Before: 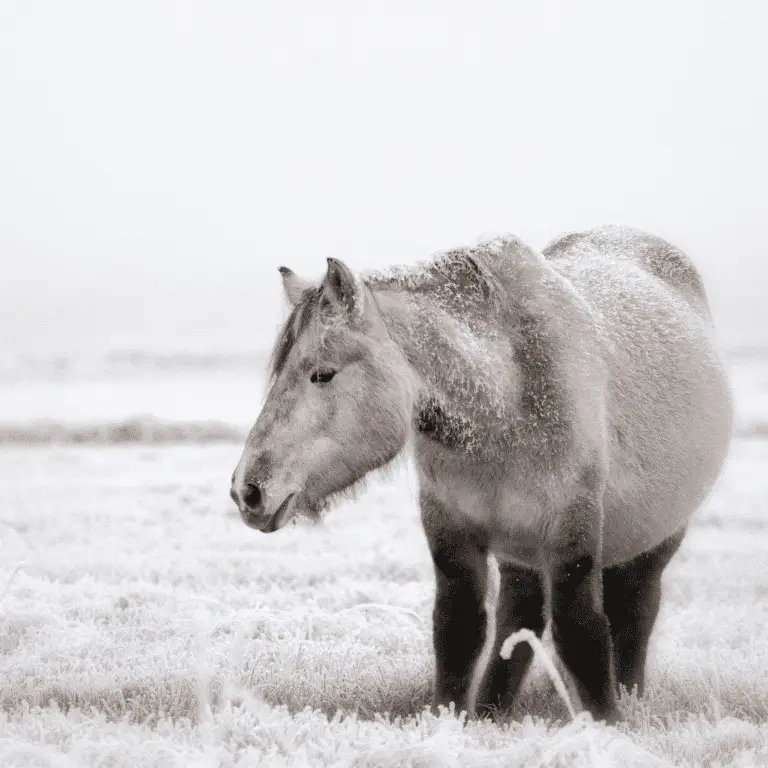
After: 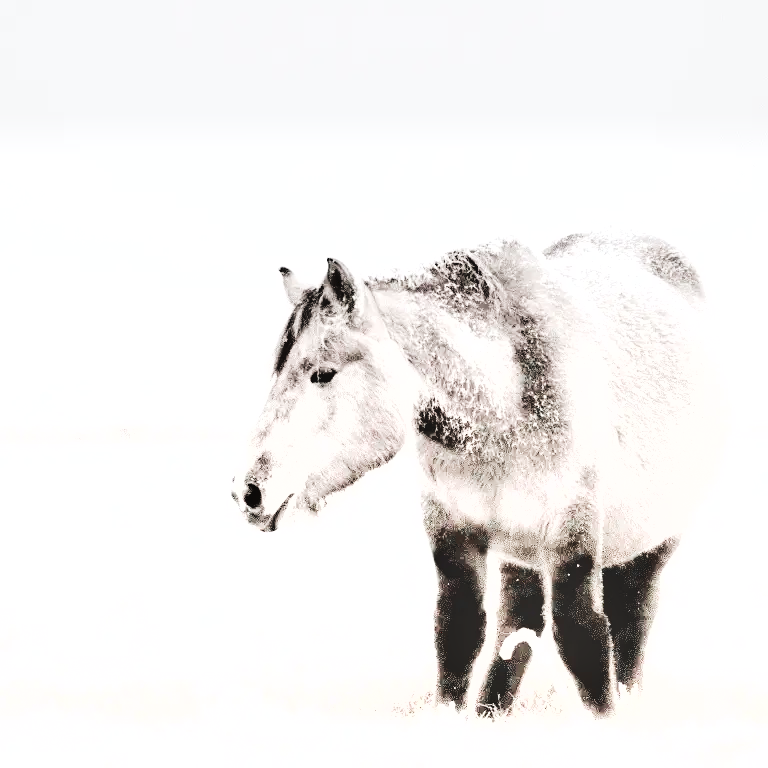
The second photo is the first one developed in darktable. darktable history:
shadows and highlights: highlights color adjustment 0%, low approximation 0.01, soften with gaussian
tone curve: curves: ch0 [(0, 0) (0.003, 0.203) (0.011, 0.203) (0.025, 0.21) (0.044, 0.22) (0.069, 0.231) (0.1, 0.243) (0.136, 0.255) (0.177, 0.277) (0.224, 0.305) (0.277, 0.346) (0.335, 0.412) (0.399, 0.492) (0.468, 0.571) (0.543, 0.658) (0.623, 0.75) (0.709, 0.837) (0.801, 0.905) (0.898, 0.955) (1, 1)], preserve colors none
color zones: curves: ch1 [(0, 0.679) (0.143, 0.647) (0.286, 0.261) (0.378, -0.011) (0.571, 0.396) (0.714, 0.399) (0.857, 0.406) (1, 0.679)]
graduated density: density -3.9 EV
contrast brightness saturation: contrast 0.15, brightness -0.01, saturation 0.1
